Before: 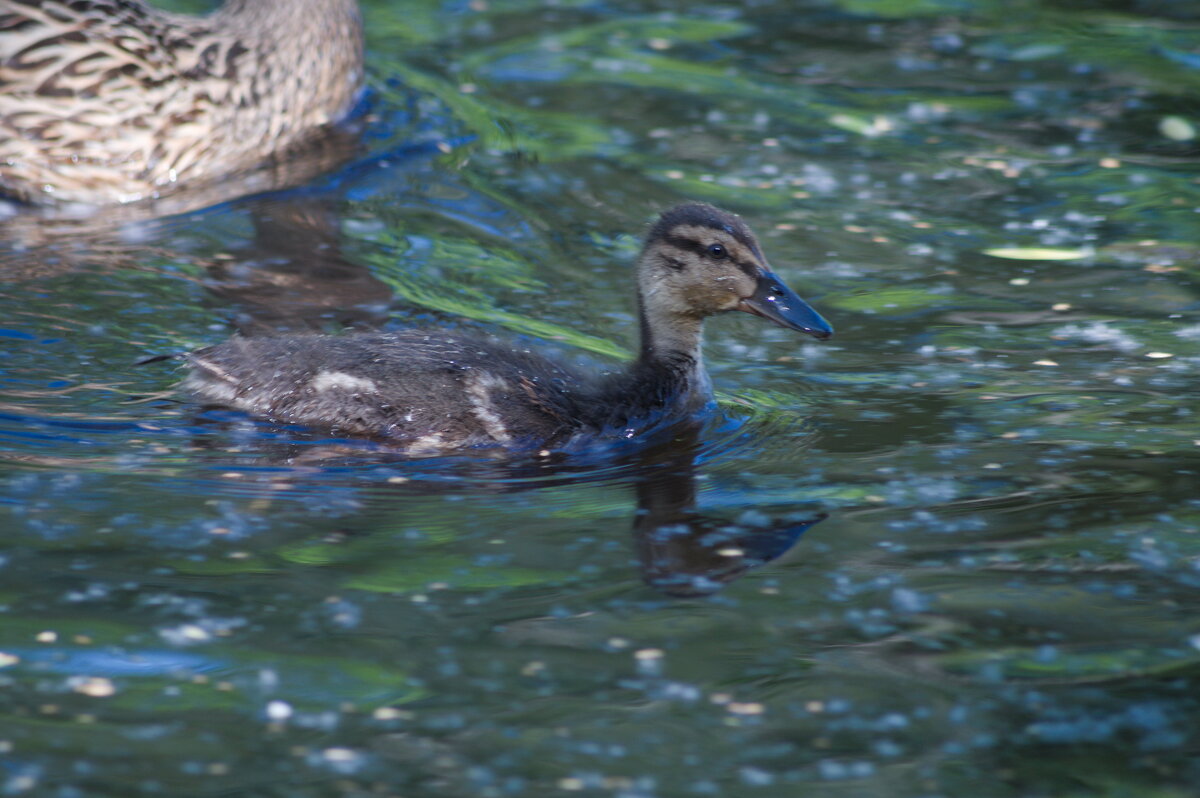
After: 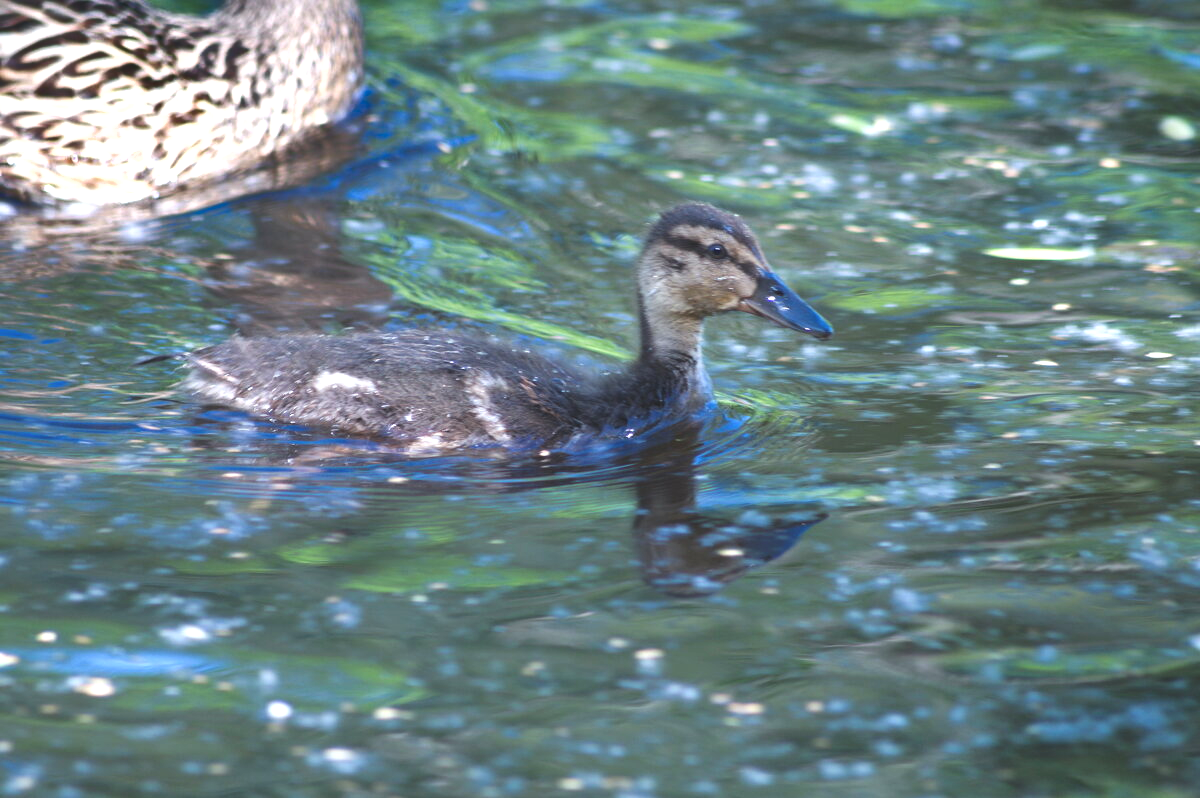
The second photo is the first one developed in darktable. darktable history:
shadows and highlights: shadows 24.44, highlights -79.19, soften with gaussian
exposure: black level correction -0.006, exposure 1 EV, compensate highlight preservation false
